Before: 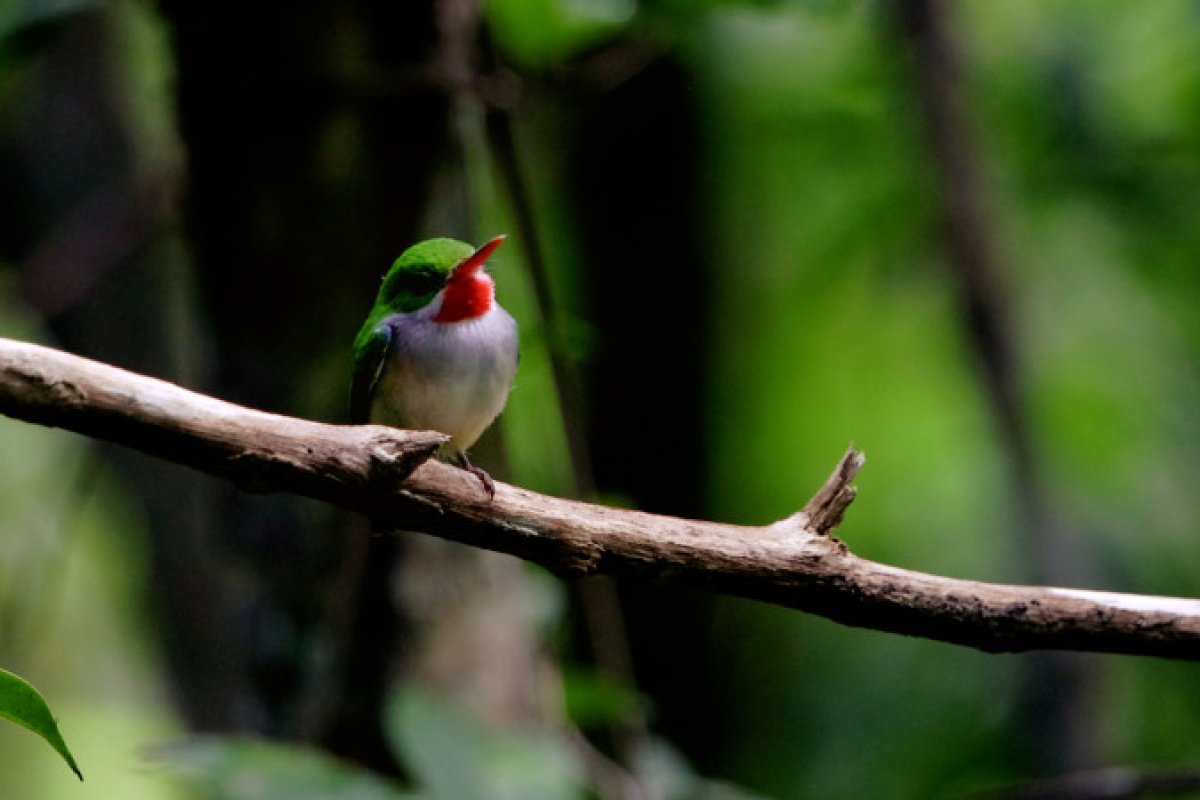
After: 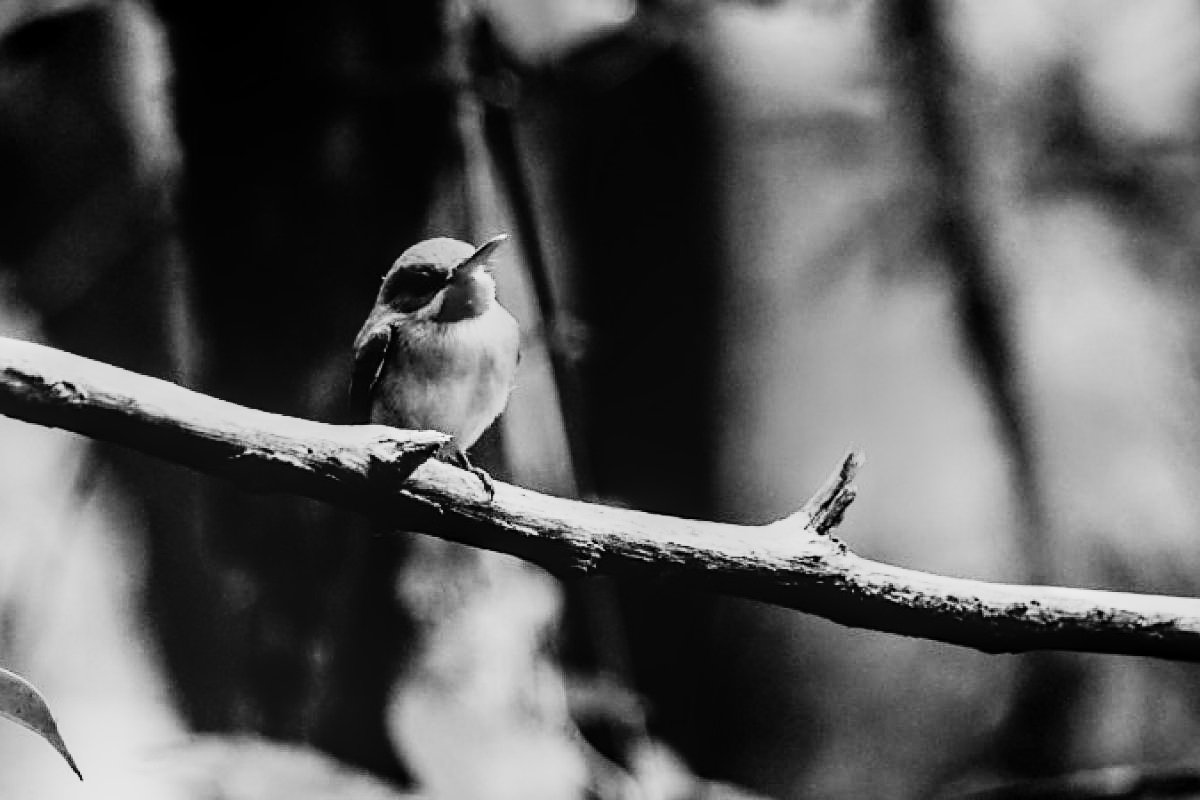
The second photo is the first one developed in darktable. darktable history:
exposure: exposure 0.6 EV, compensate highlight preservation false
sharpen: radius 1.967
monochrome: a 26.22, b 42.67, size 0.8
local contrast: on, module defaults
rgb curve: curves: ch0 [(0, 0) (0.21, 0.15) (0.24, 0.21) (0.5, 0.75) (0.75, 0.96) (0.89, 0.99) (1, 1)]; ch1 [(0, 0.02) (0.21, 0.13) (0.25, 0.2) (0.5, 0.67) (0.75, 0.9) (0.89, 0.97) (1, 1)]; ch2 [(0, 0.02) (0.21, 0.13) (0.25, 0.2) (0.5, 0.67) (0.75, 0.9) (0.89, 0.97) (1, 1)], compensate middle gray true
